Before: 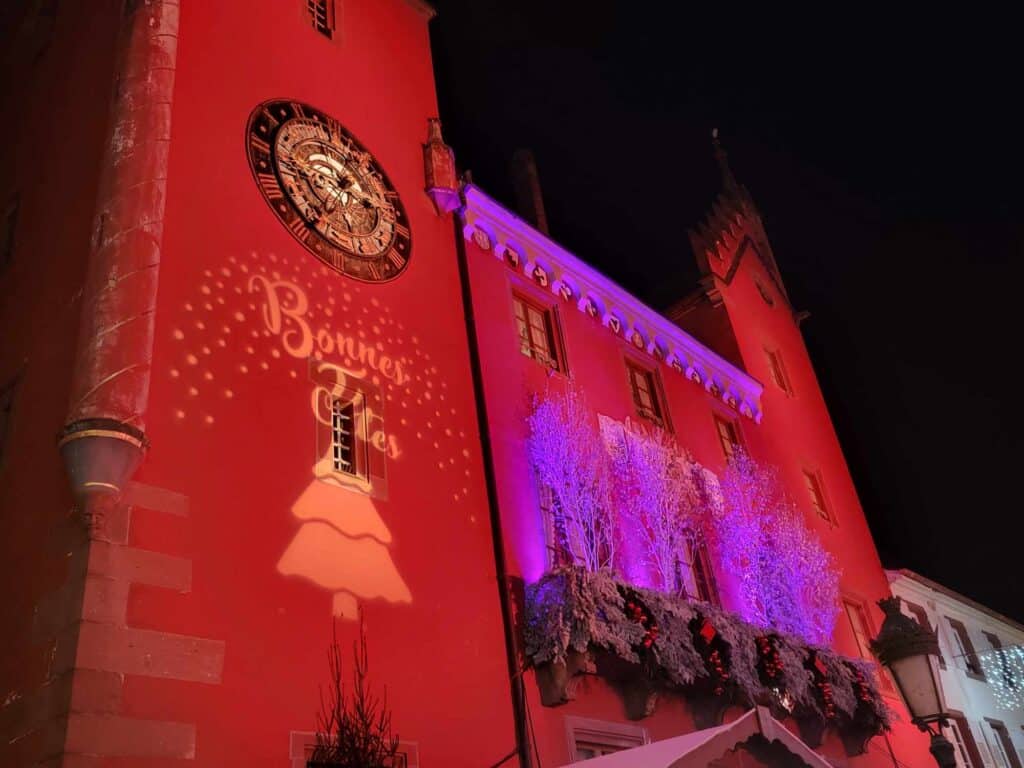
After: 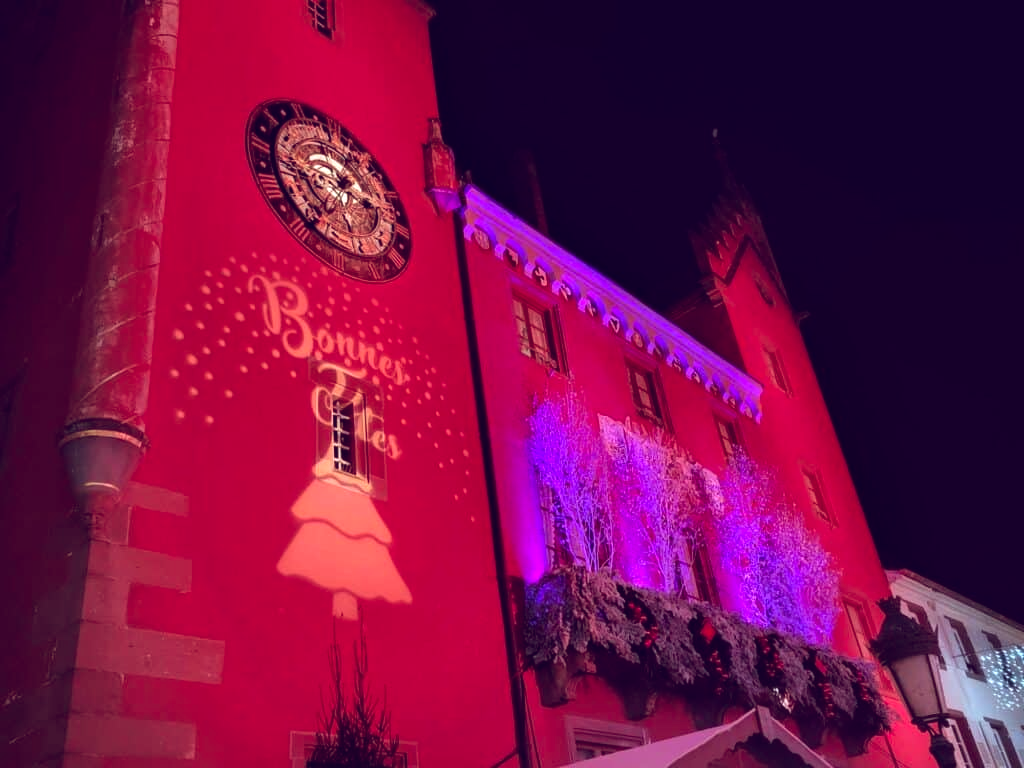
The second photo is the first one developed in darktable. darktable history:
color correction: highlights a* -2.24, highlights b* -18.1
rotate and perspective: automatic cropping original format, crop left 0, crop top 0
tone equalizer: on, module defaults
color balance: lift [1.001, 0.997, 0.99, 1.01], gamma [1.007, 1, 0.975, 1.025], gain [1, 1.065, 1.052, 0.935], contrast 13.25%
